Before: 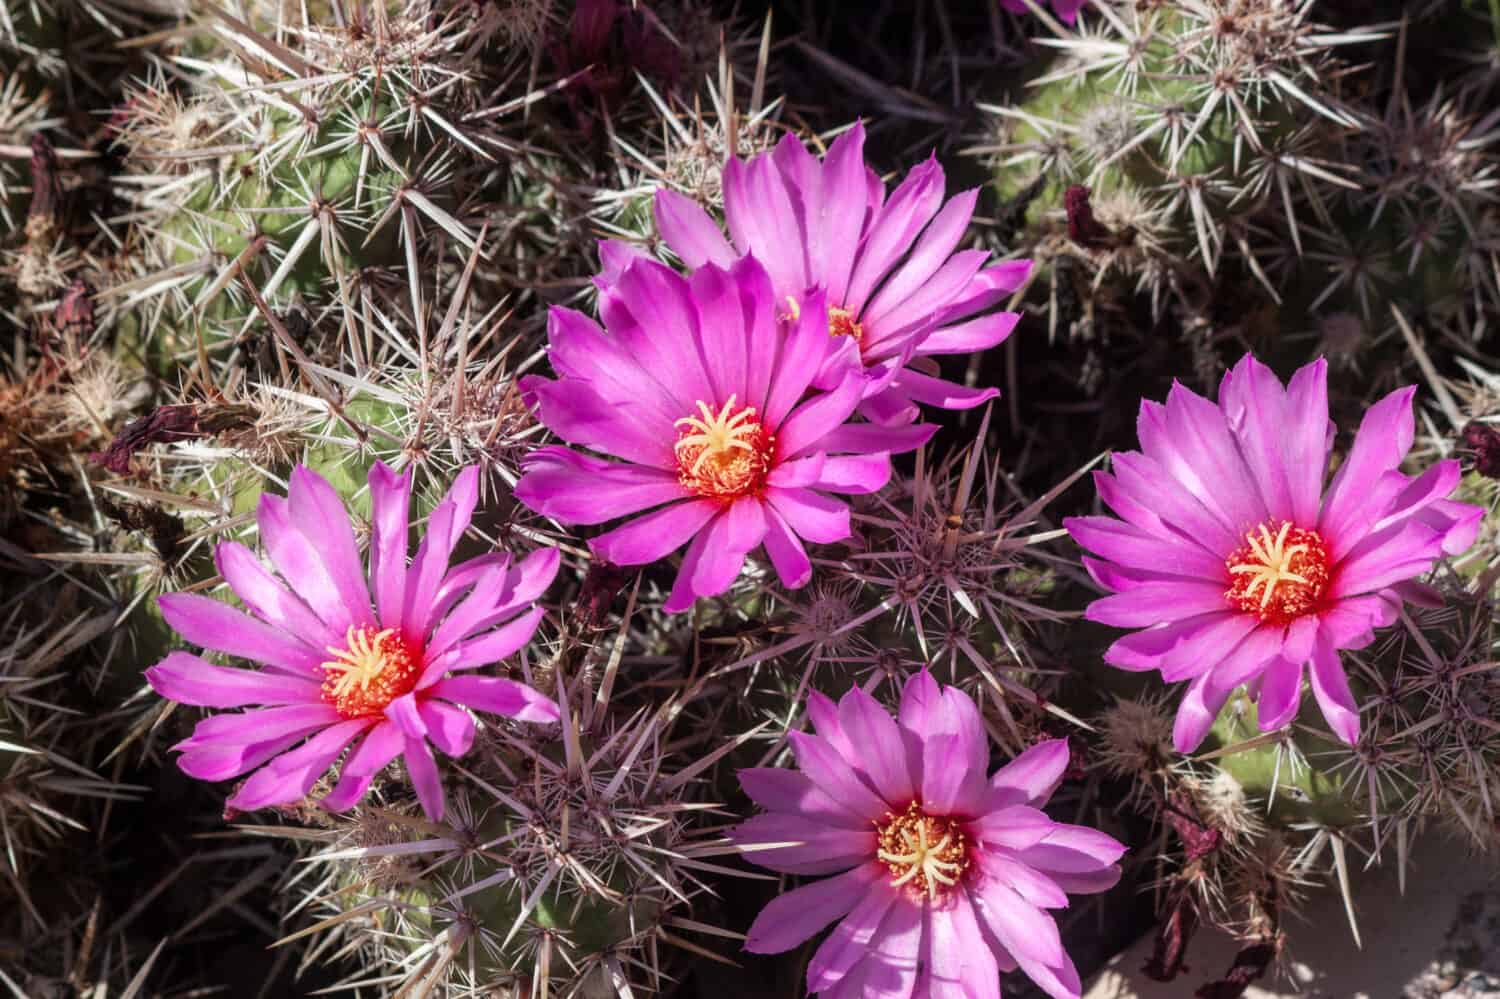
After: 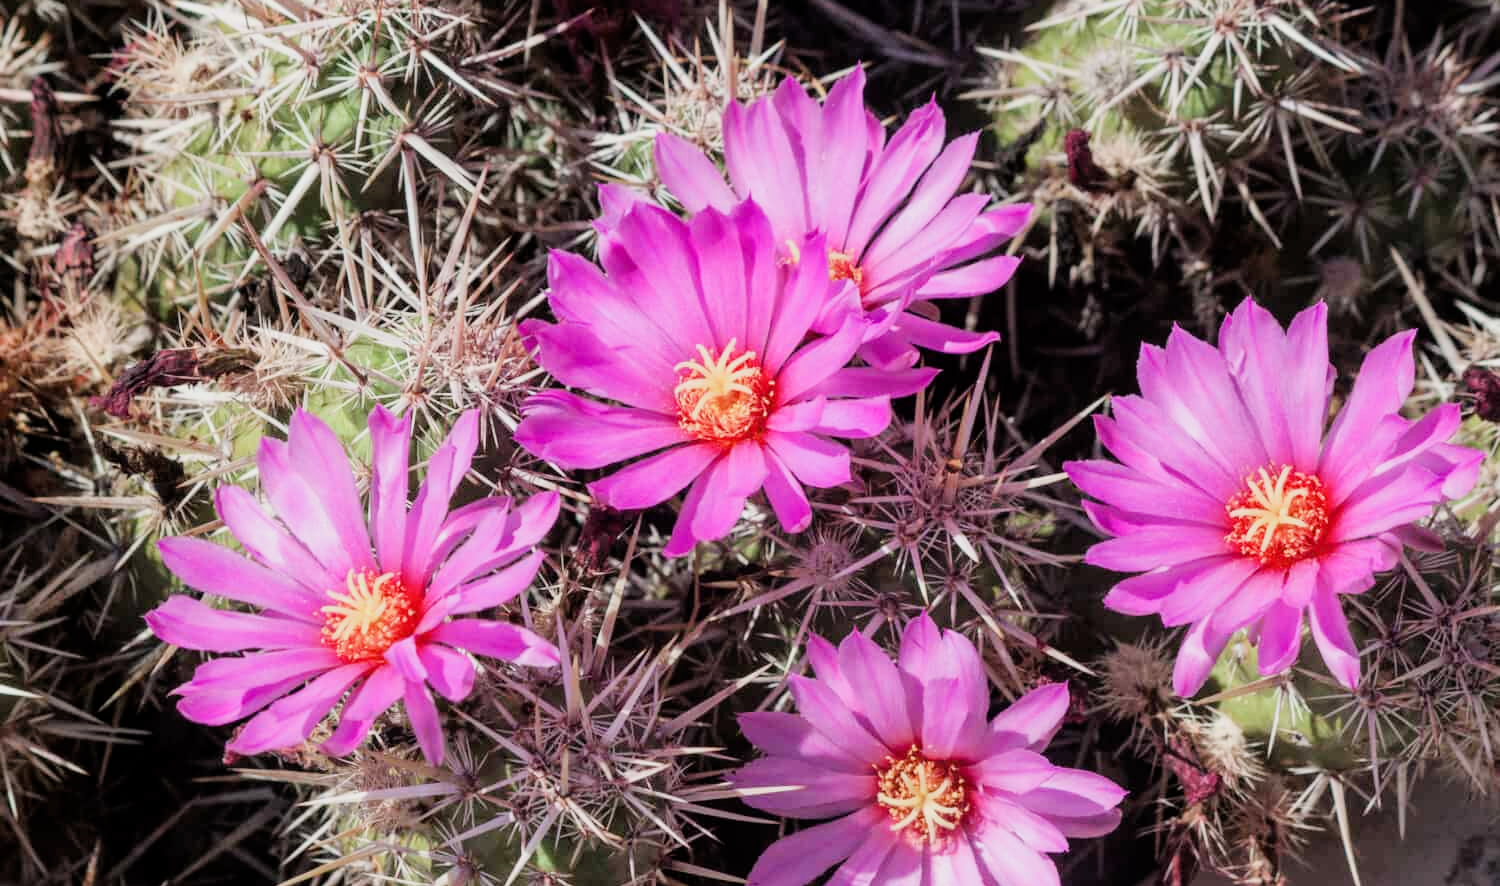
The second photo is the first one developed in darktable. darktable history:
crop and rotate: top 5.609%, bottom 5.609%
exposure: exposure 0.785 EV, compensate highlight preservation false
filmic rgb: black relative exposure -7.65 EV, white relative exposure 4.56 EV, hardness 3.61
